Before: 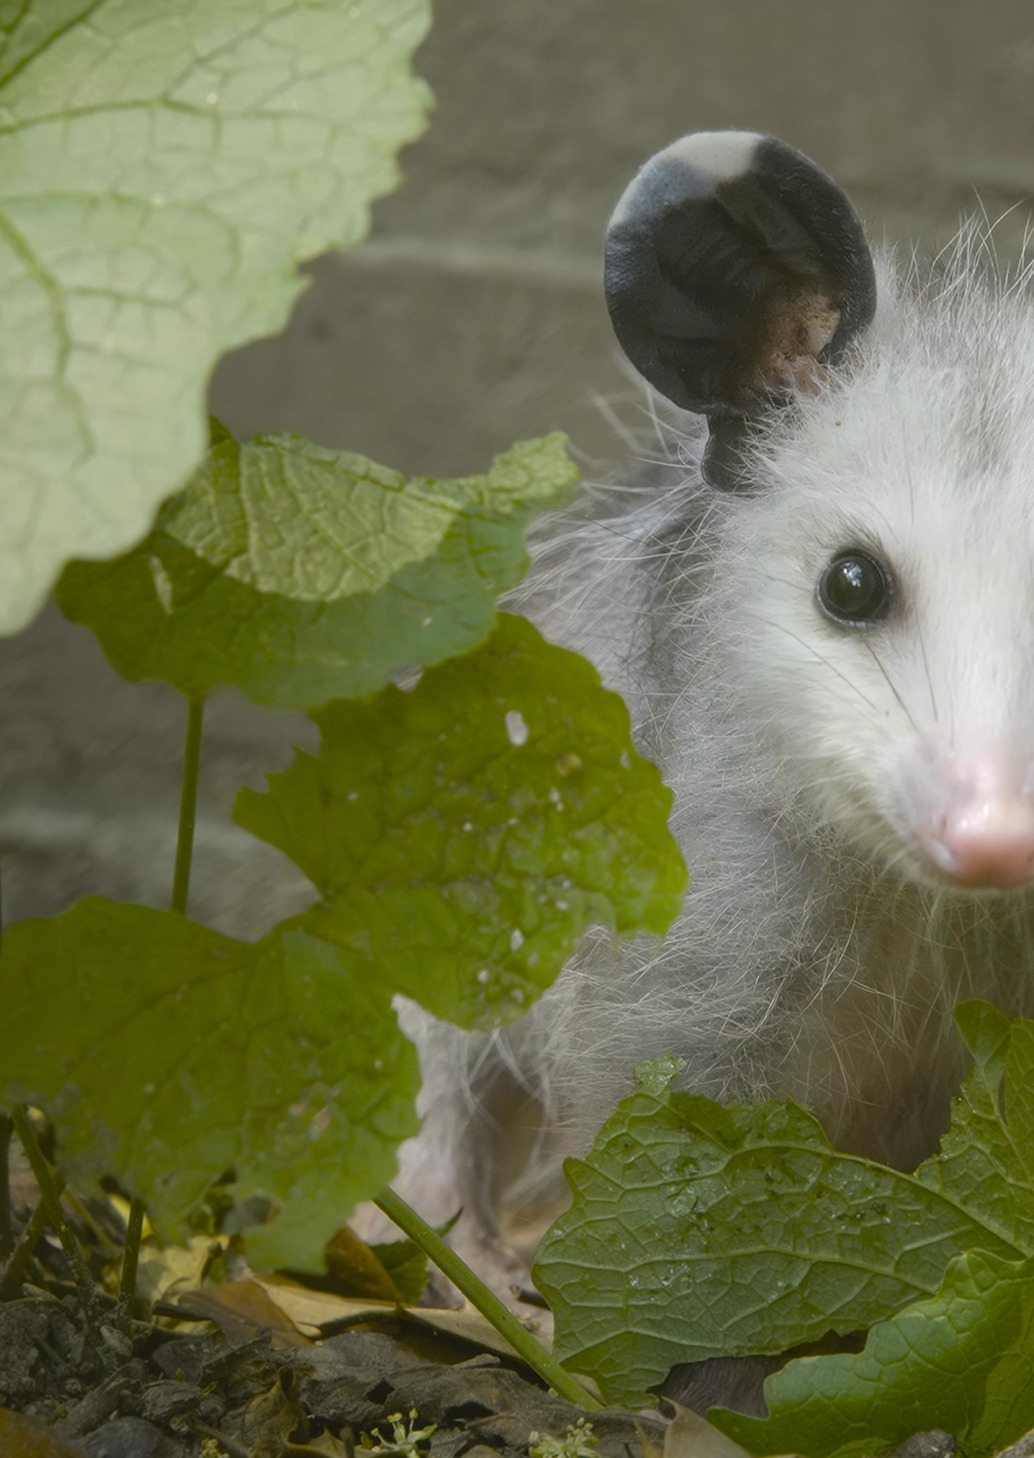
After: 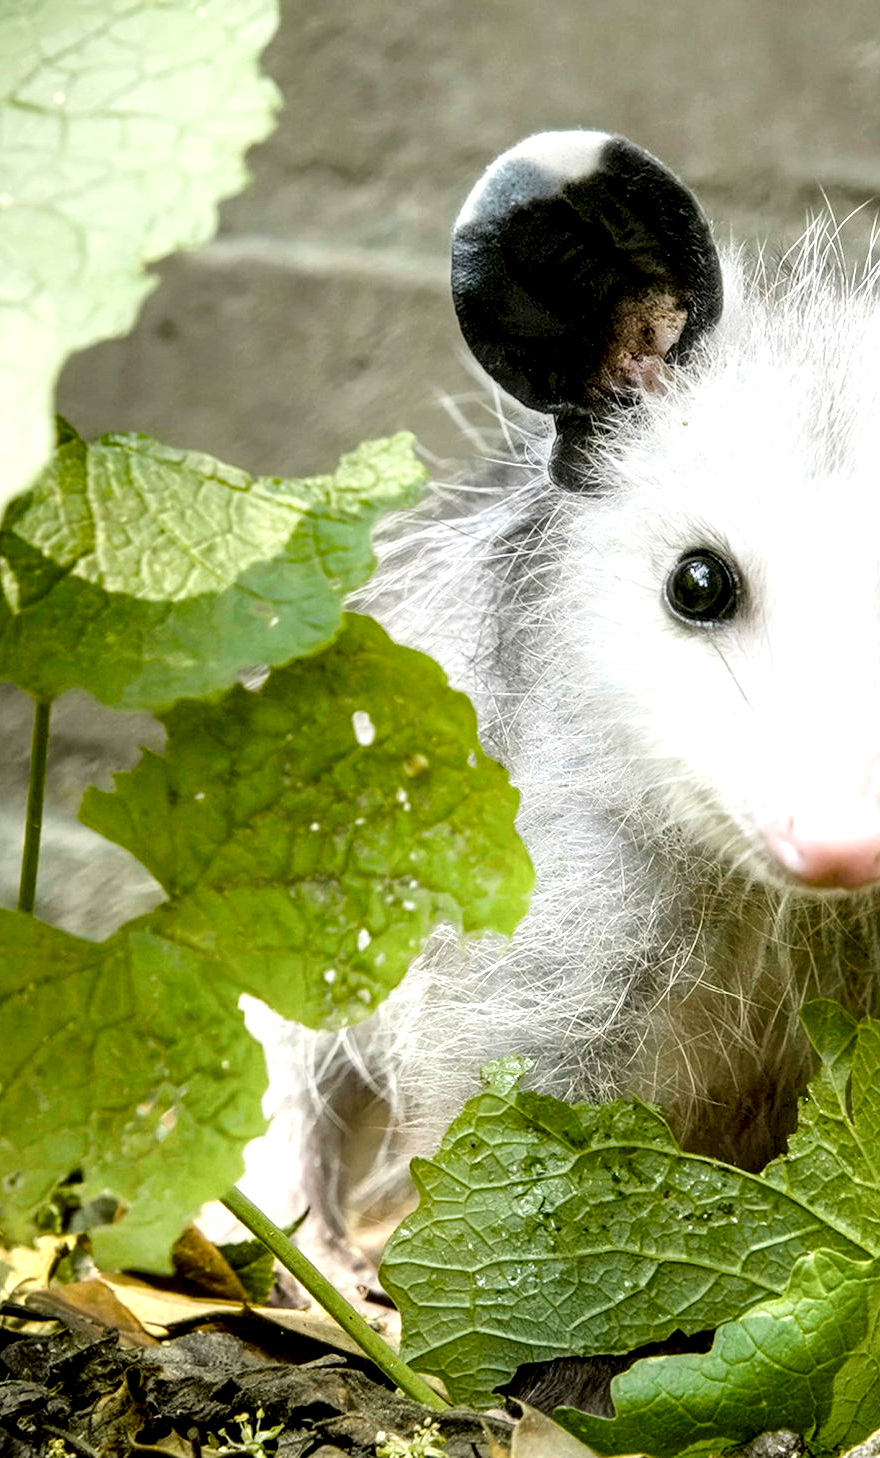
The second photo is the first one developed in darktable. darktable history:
exposure: black level correction 0, exposure 1.369 EV, compensate highlight preservation false
contrast equalizer: octaves 7, y [[0.439, 0.44, 0.442, 0.457, 0.493, 0.498], [0.5 ×6], [0.5 ×6], [0 ×6], [0 ×6]]
crop and rotate: left 14.807%
filmic rgb: black relative exposure -7.12 EV, white relative exposure 5.35 EV, hardness 3.03
local contrast: highlights 113%, shadows 46%, detail 292%
